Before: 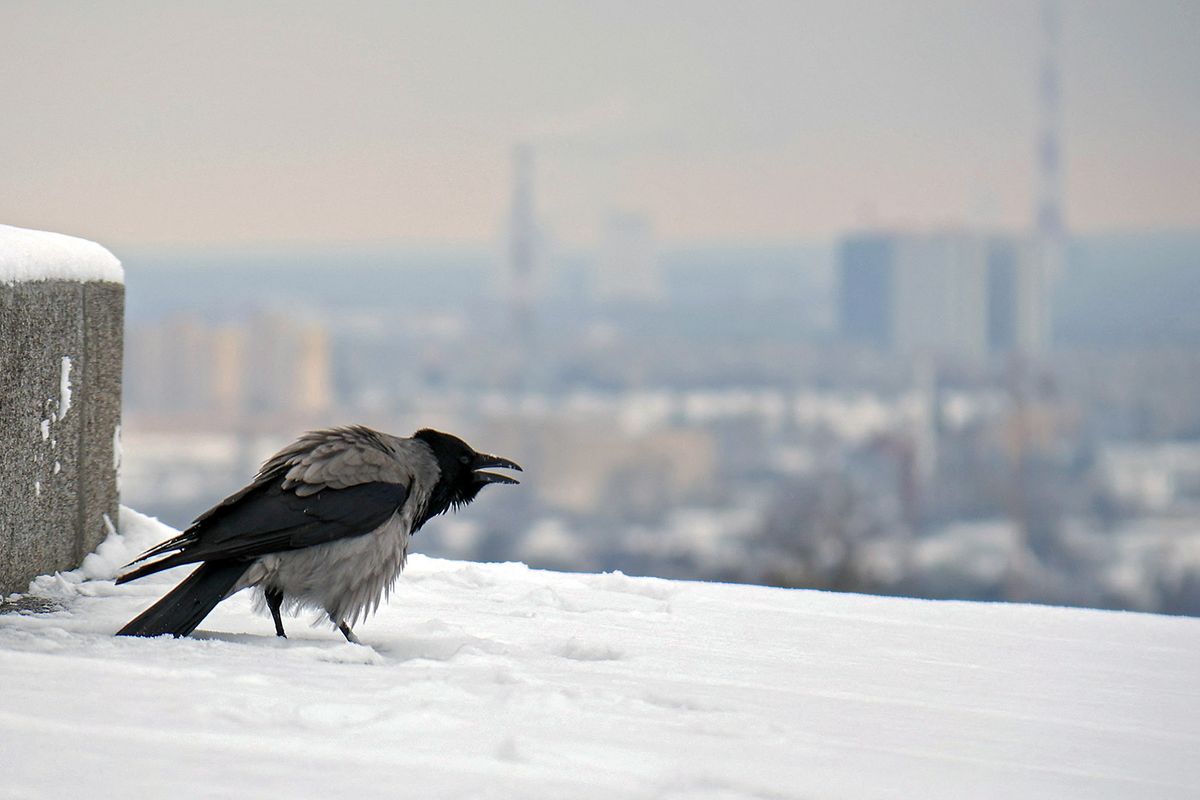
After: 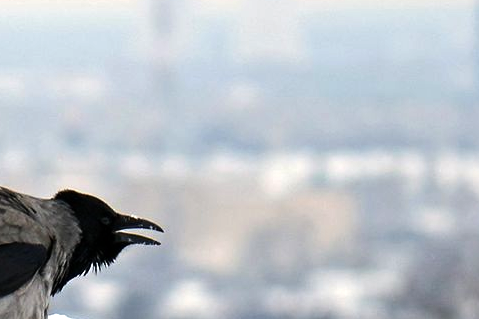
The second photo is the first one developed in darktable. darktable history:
tone equalizer: -8 EV -0.75 EV, -7 EV -0.7 EV, -6 EV -0.6 EV, -5 EV -0.4 EV, -3 EV 0.4 EV, -2 EV 0.6 EV, -1 EV 0.7 EV, +0 EV 0.75 EV, edges refinement/feathering 500, mask exposure compensation -1.57 EV, preserve details no
crop: left 30%, top 30%, right 30%, bottom 30%
